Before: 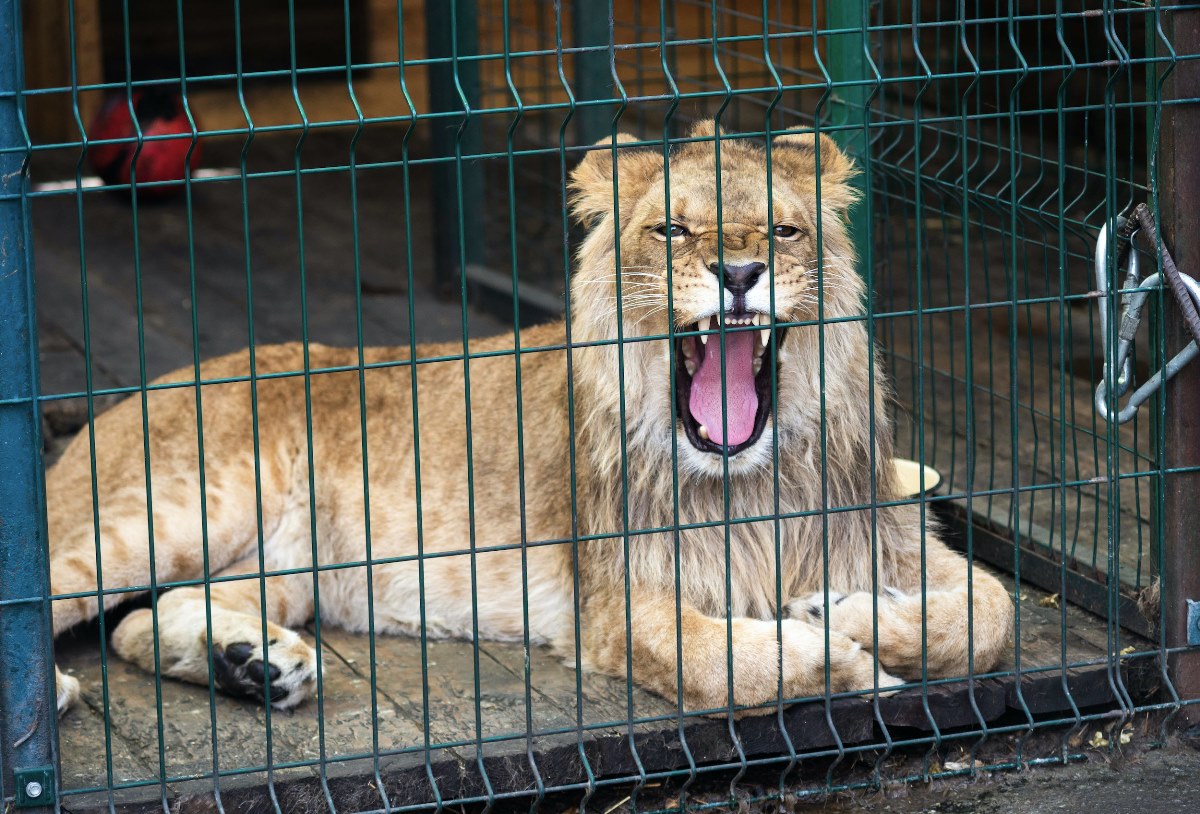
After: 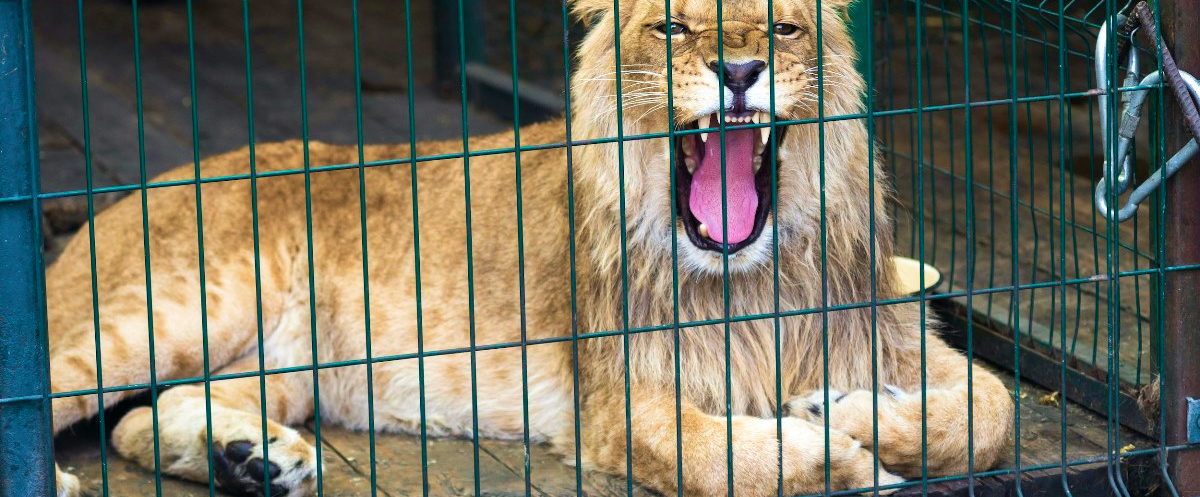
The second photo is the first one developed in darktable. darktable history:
crop and rotate: top 24.904%, bottom 13.962%
velvia: strength 55.48%
tone equalizer: mask exposure compensation -0.496 EV
